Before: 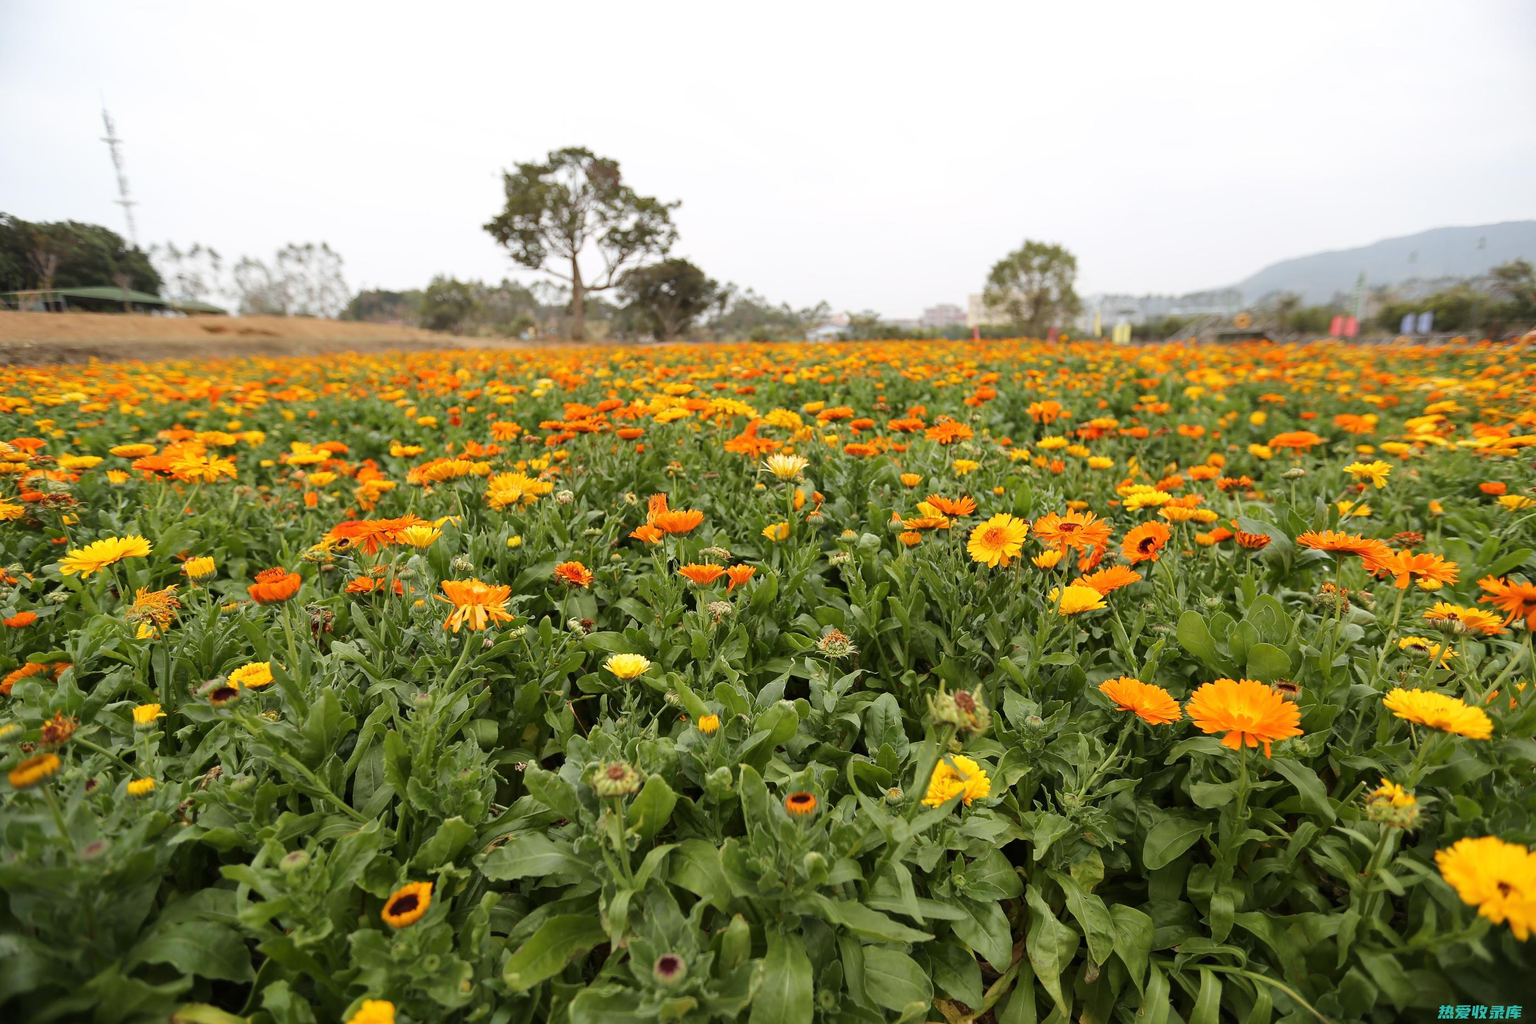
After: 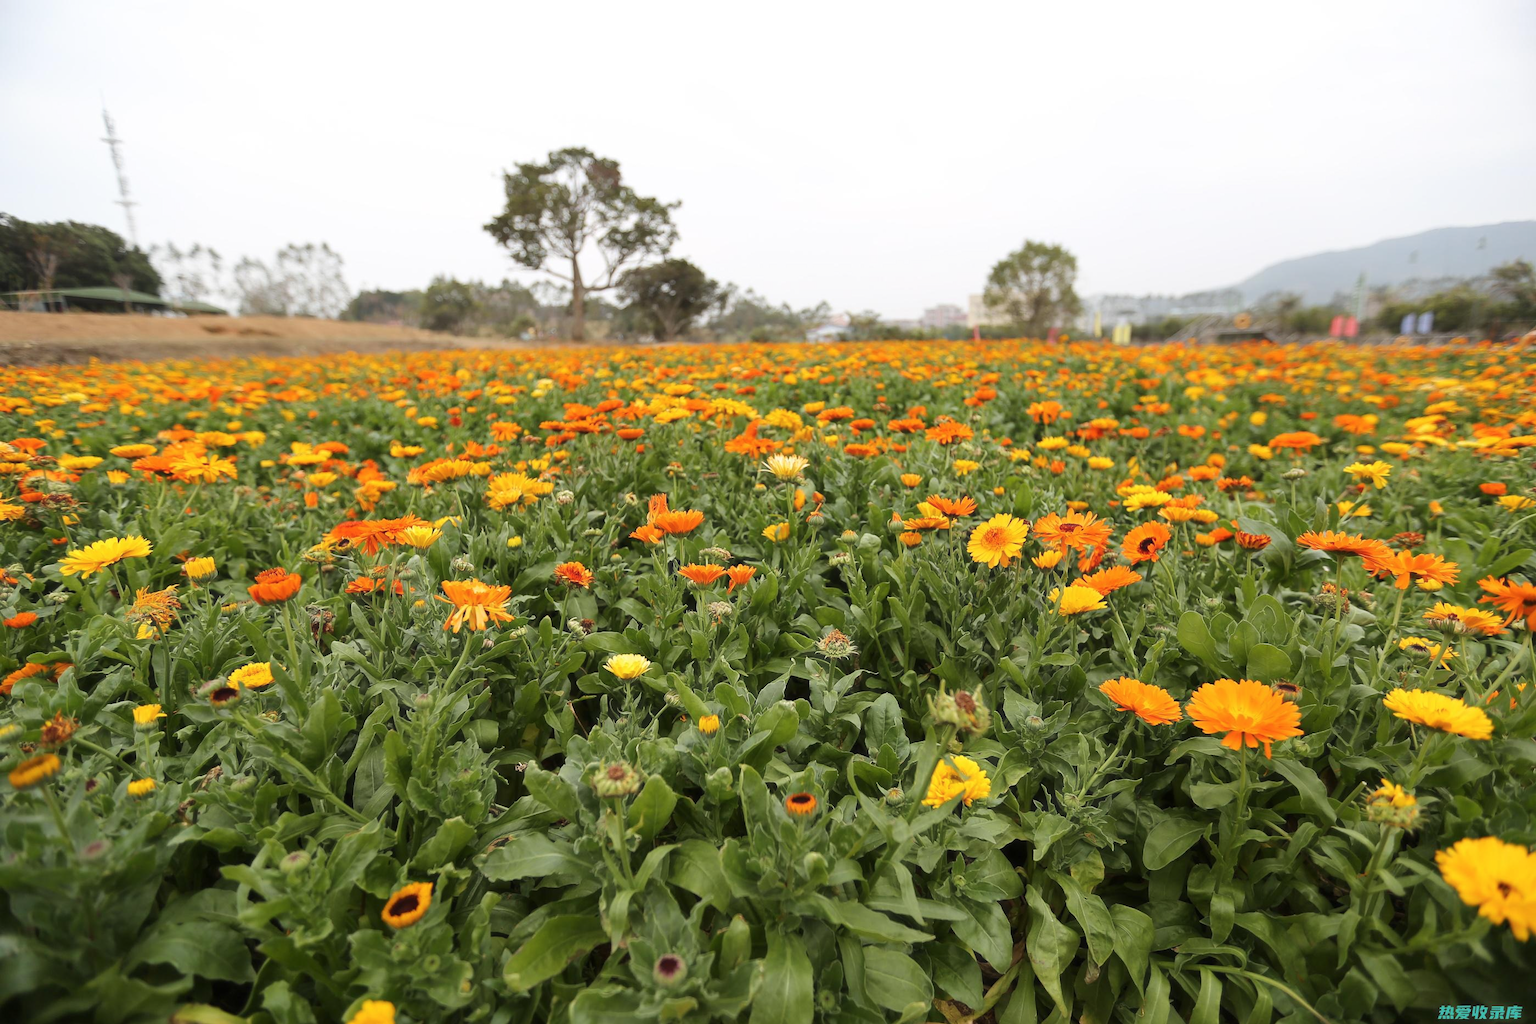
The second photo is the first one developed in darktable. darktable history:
haze removal: strength -0.099, compatibility mode true, adaptive false
